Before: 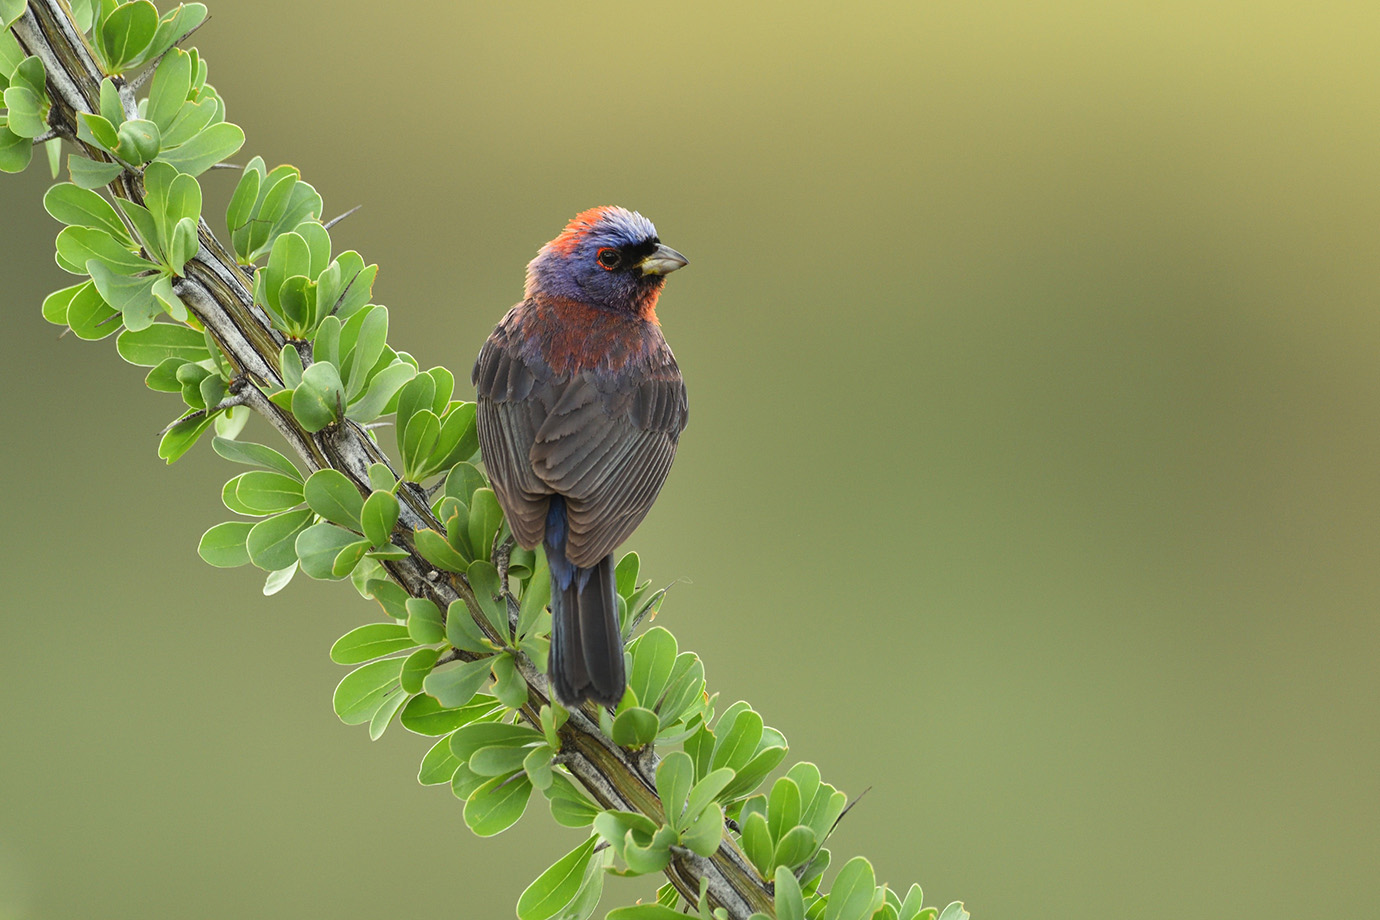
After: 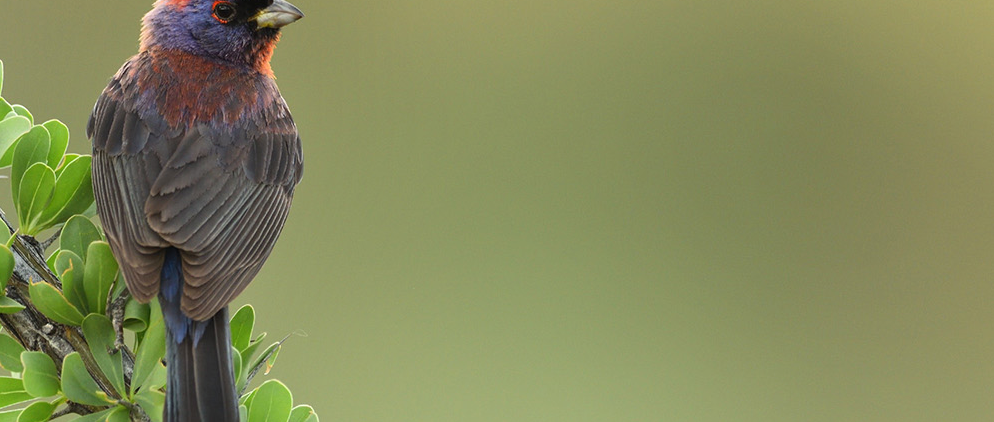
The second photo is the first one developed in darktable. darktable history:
crop and rotate: left 27.938%, top 27.046%, bottom 27.046%
white balance: emerald 1
shadows and highlights: shadows -90, highlights 90, soften with gaussian
